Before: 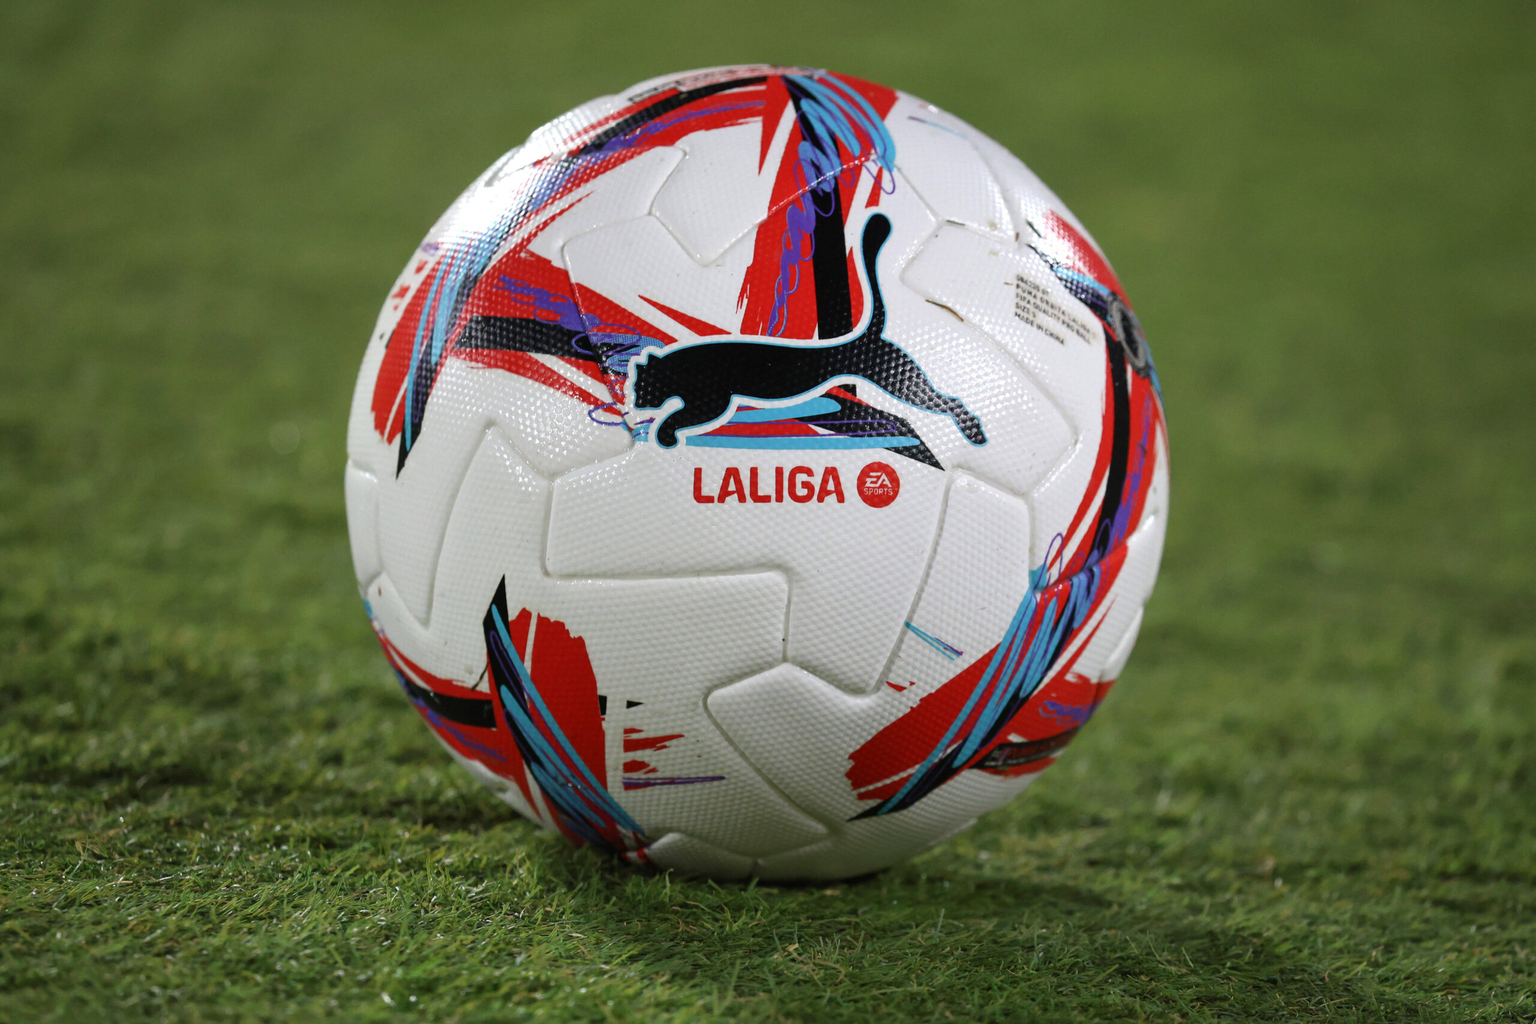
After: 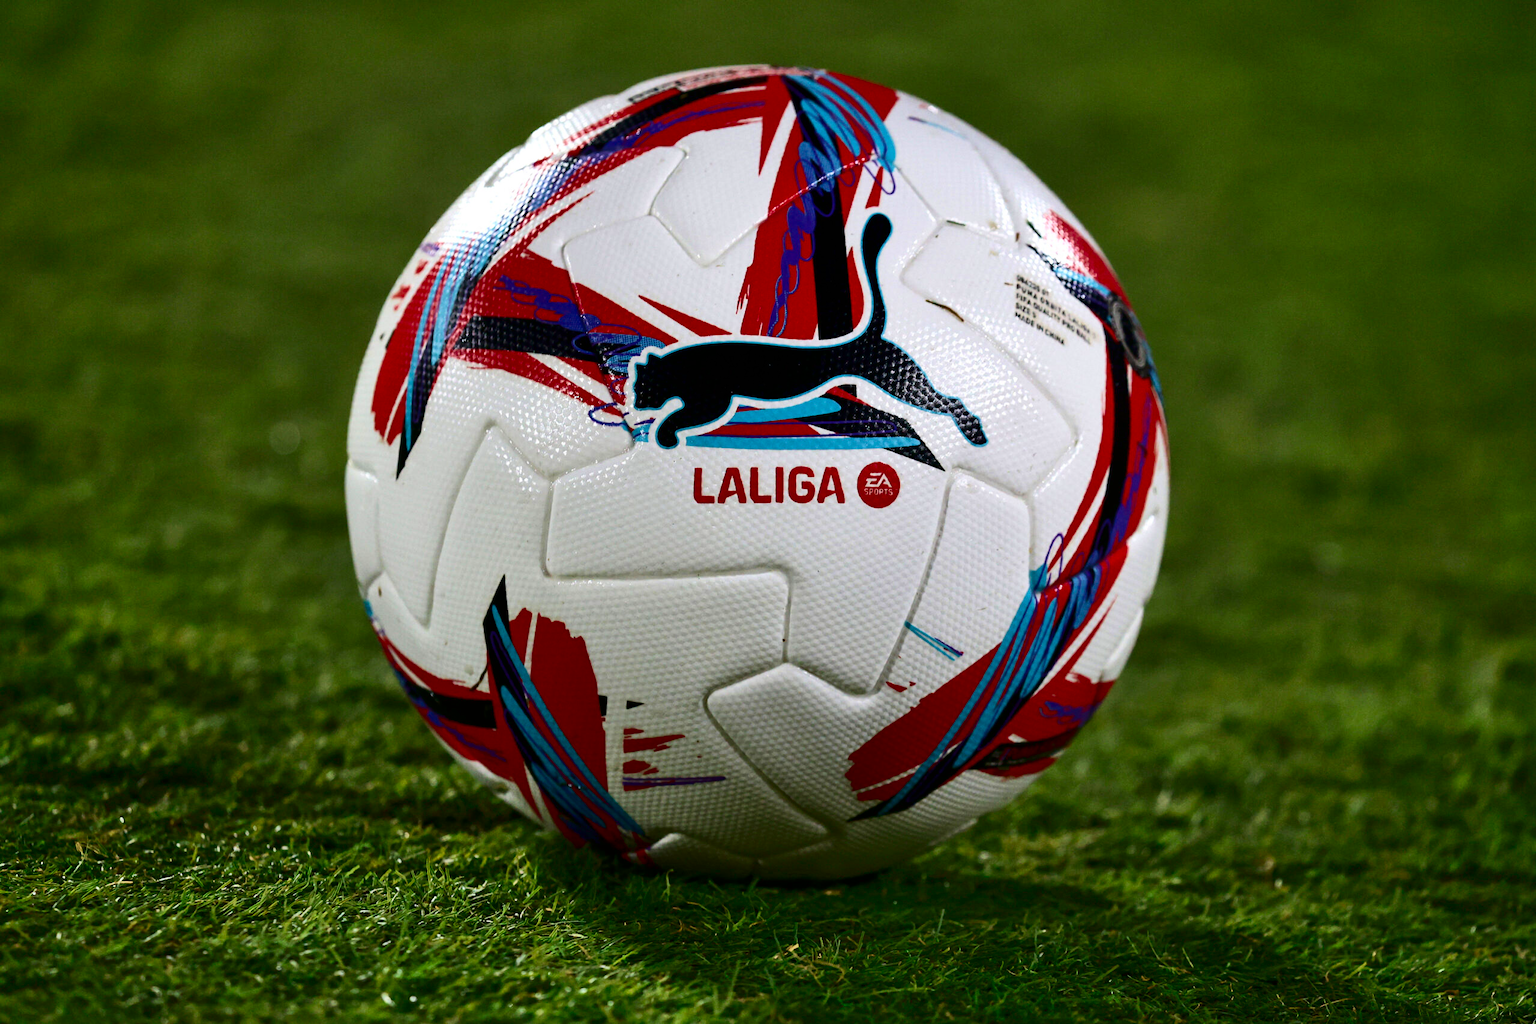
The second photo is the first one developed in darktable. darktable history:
contrast brightness saturation: contrast 0.242, brightness -0.244, saturation 0.142
shadows and highlights: radius 132.6, soften with gaussian
velvia: on, module defaults
